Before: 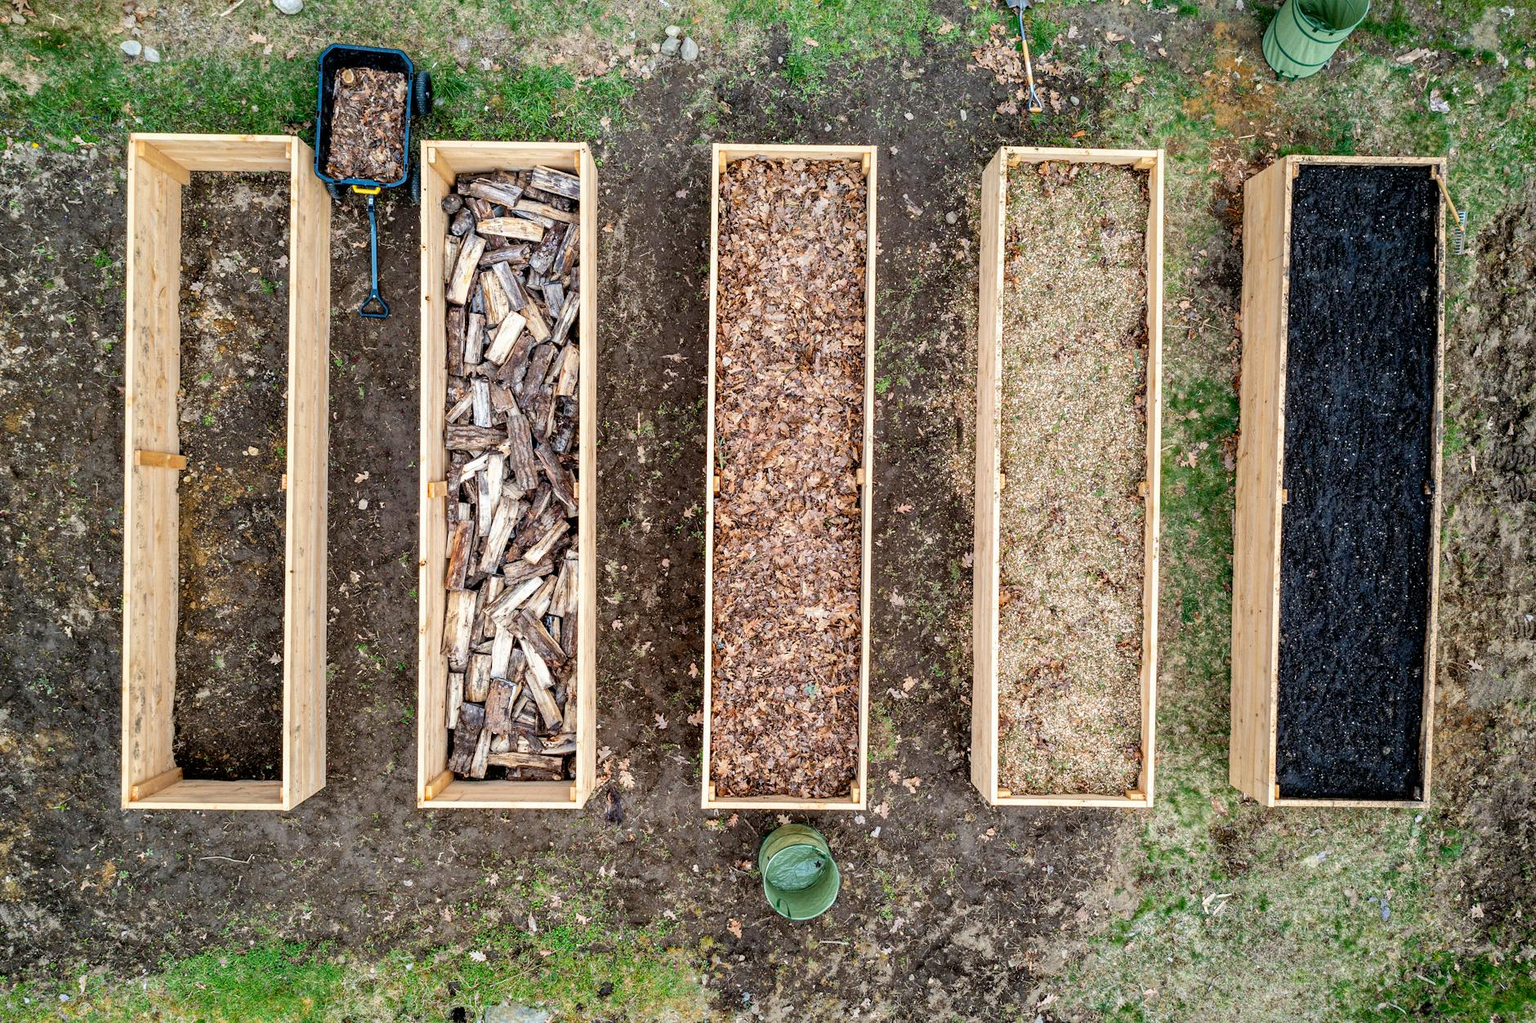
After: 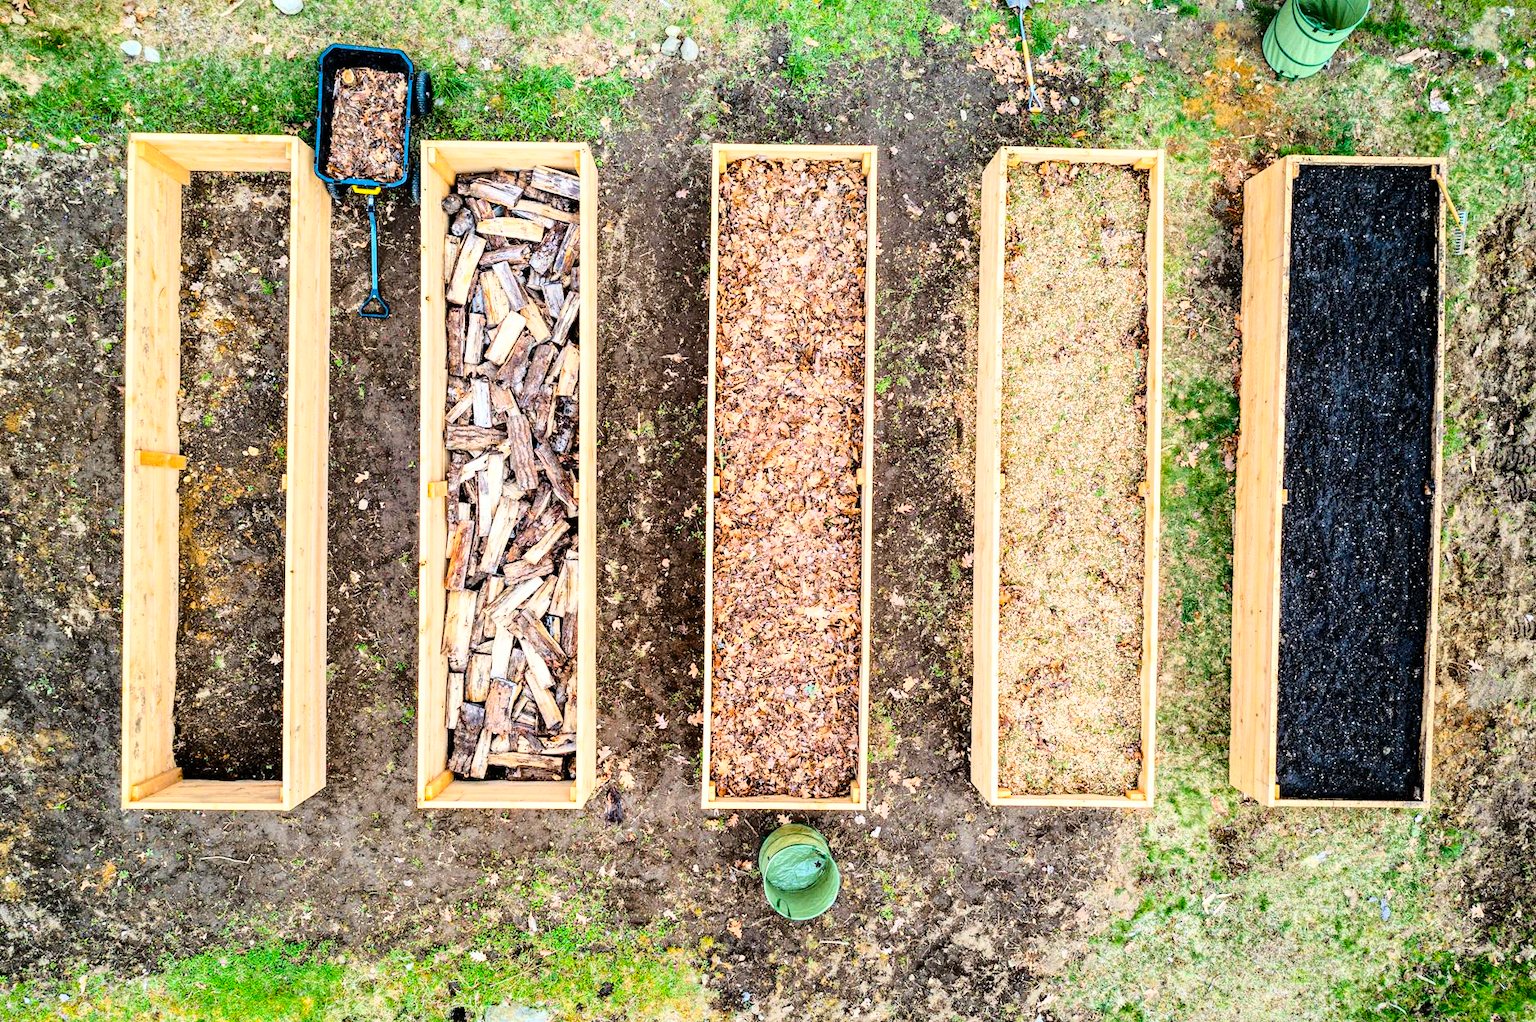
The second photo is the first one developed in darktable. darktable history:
base curve: curves: ch0 [(0, 0) (0.032, 0.037) (0.105, 0.228) (0.435, 0.76) (0.856, 0.983) (1, 1)]
color balance rgb: perceptual saturation grading › global saturation 25%, global vibrance 10%
